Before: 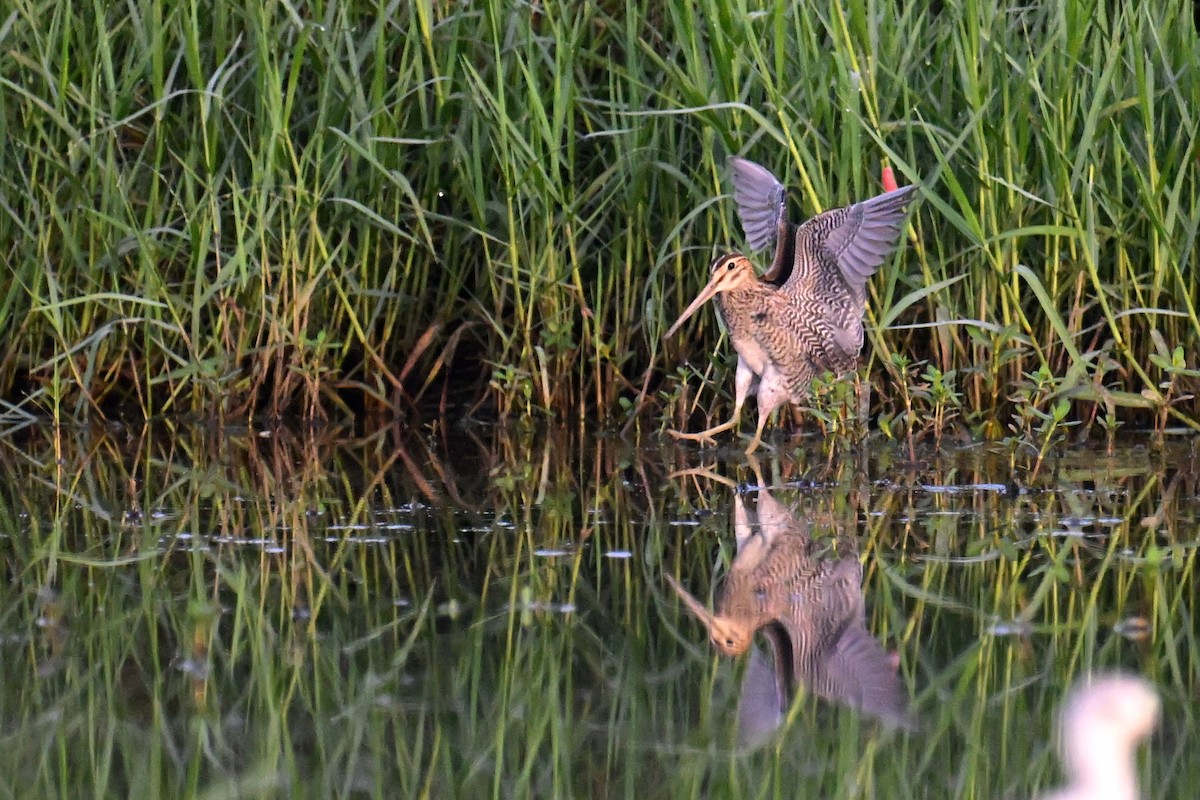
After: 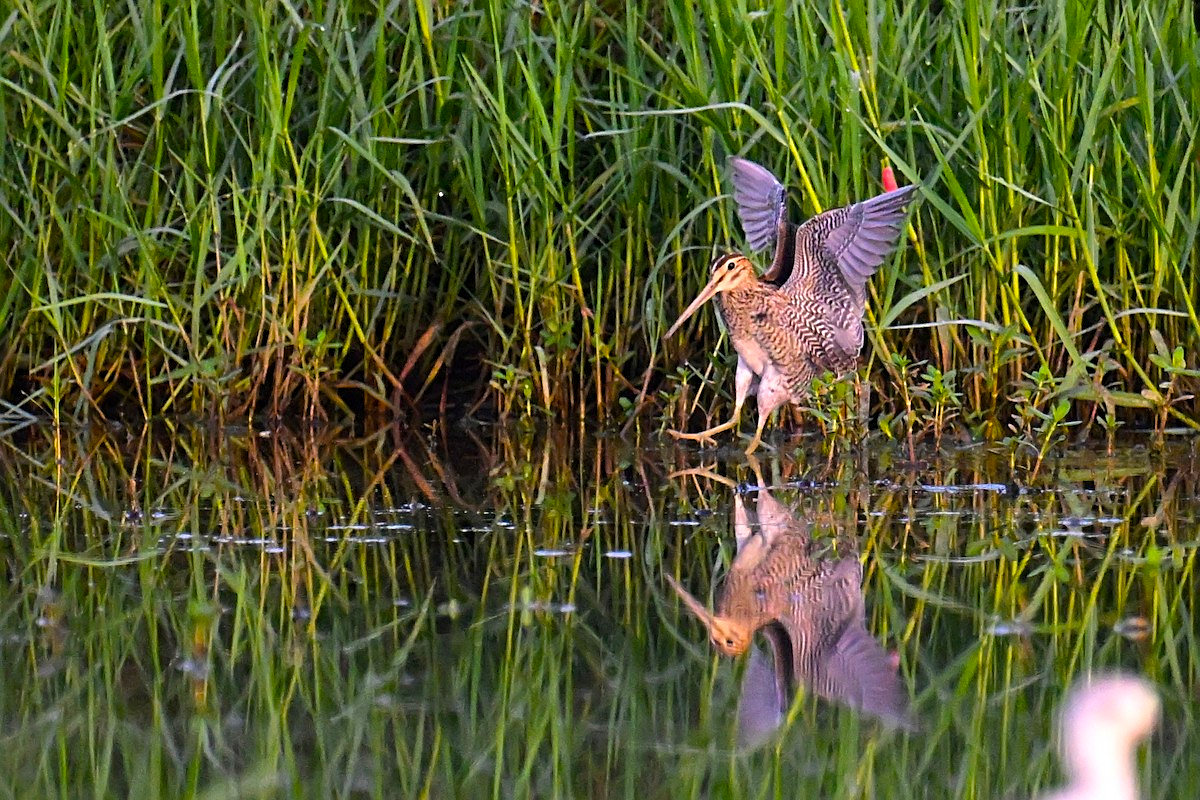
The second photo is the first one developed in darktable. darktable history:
sharpen: radius 1.967
color balance rgb: linear chroma grading › global chroma 15%, perceptual saturation grading › global saturation 30%
